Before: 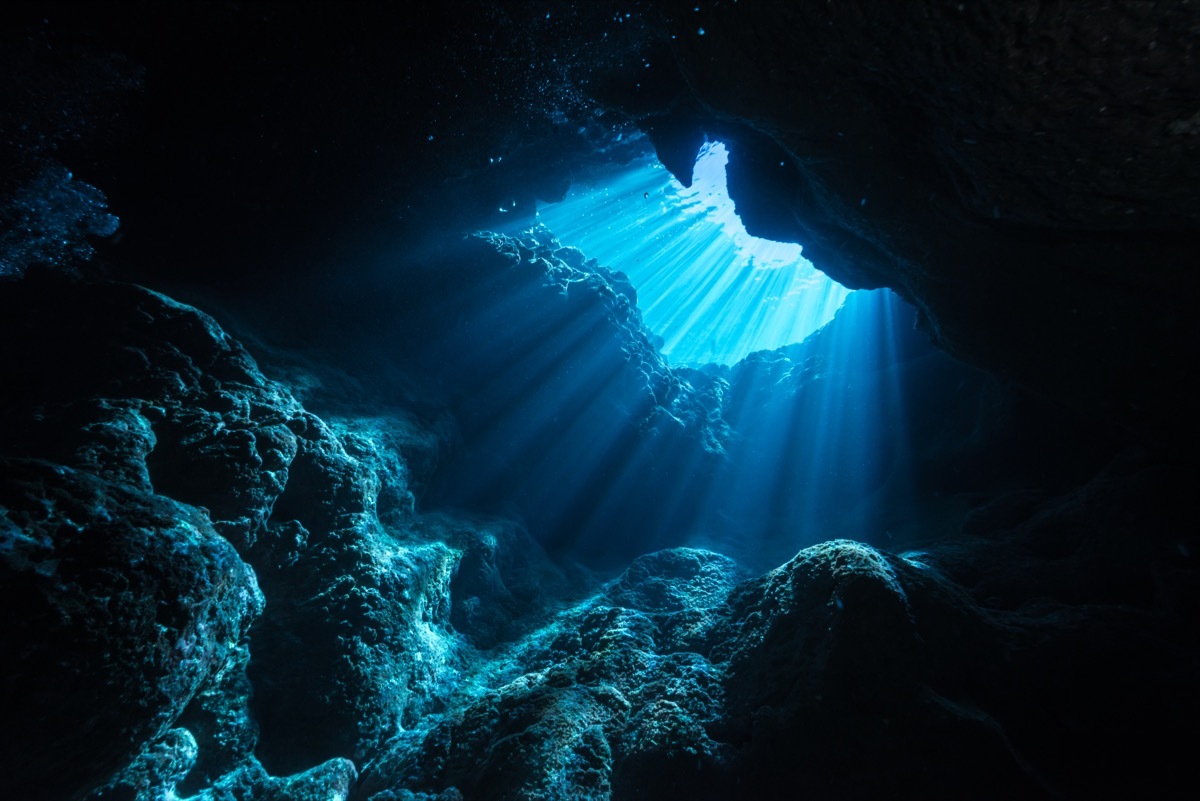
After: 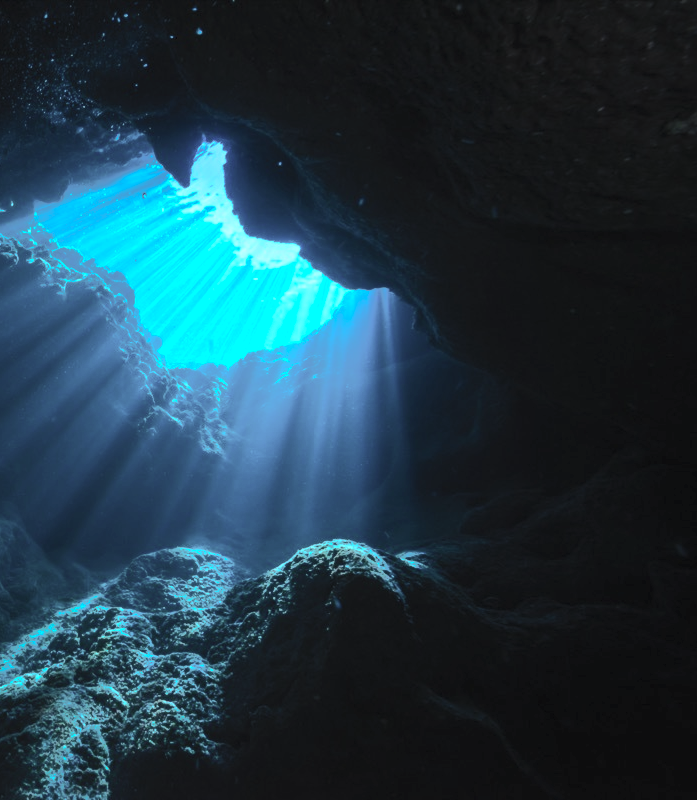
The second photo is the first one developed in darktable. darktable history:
crop: left 41.857%
shadows and highlights: shadows -19.09, highlights -73.66
contrast brightness saturation: contrast 0.449, brightness 0.551, saturation -0.183
